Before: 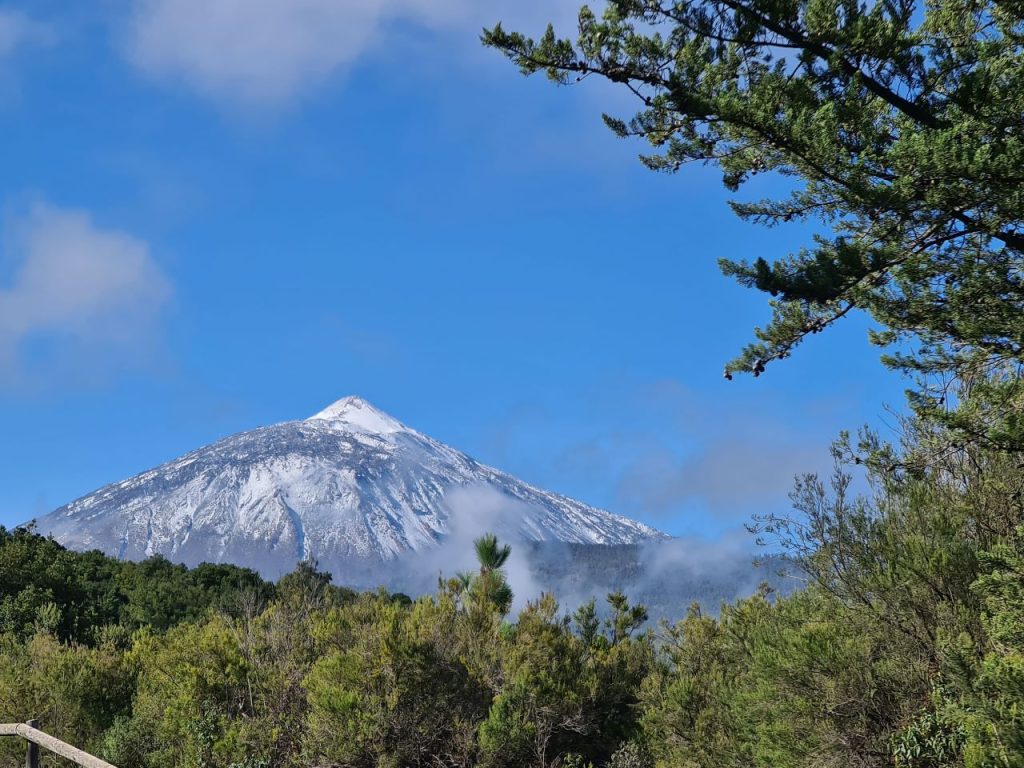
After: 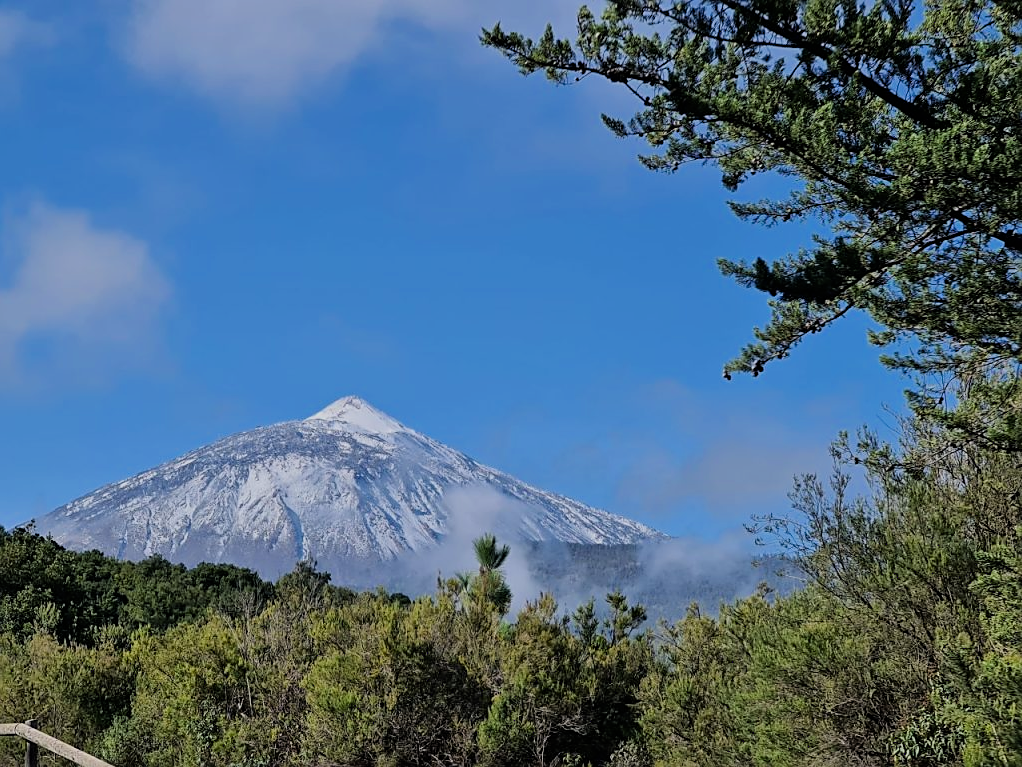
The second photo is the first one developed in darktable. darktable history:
crop and rotate: left 0.126%
sharpen: on, module defaults
filmic rgb: black relative exposure -7.65 EV, white relative exposure 4.56 EV, hardness 3.61, color science v6 (2022)
